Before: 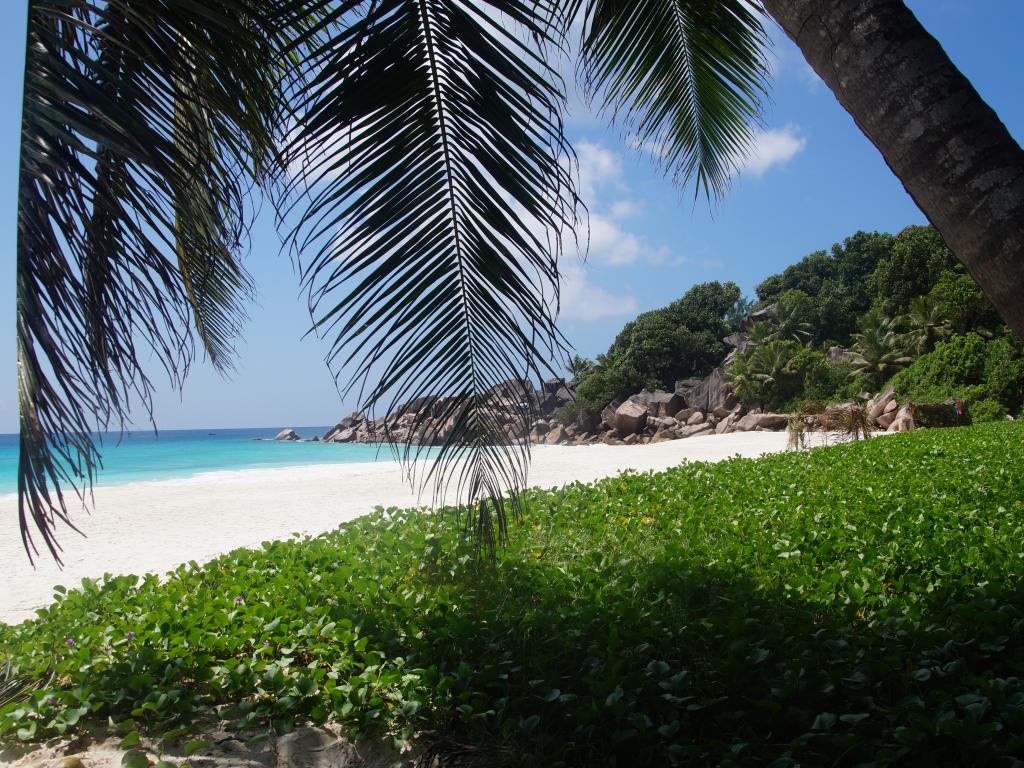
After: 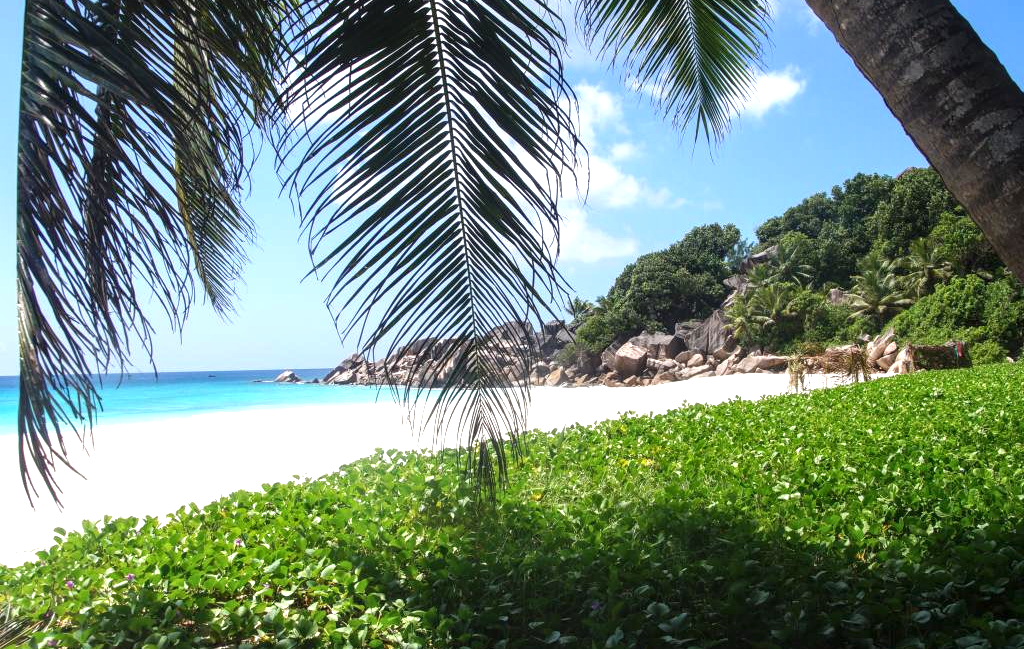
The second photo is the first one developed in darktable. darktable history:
crop: top 7.575%, bottom 7.827%
local contrast: on, module defaults
exposure: exposure 0.946 EV, compensate exposure bias true, compensate highlight preservation false
